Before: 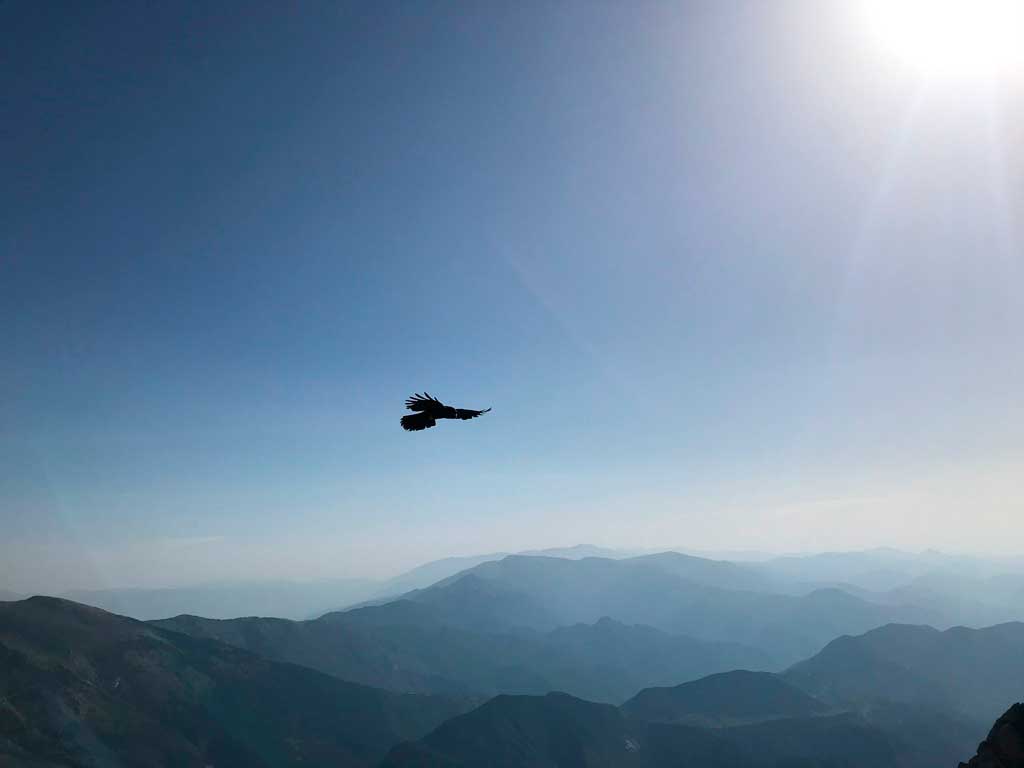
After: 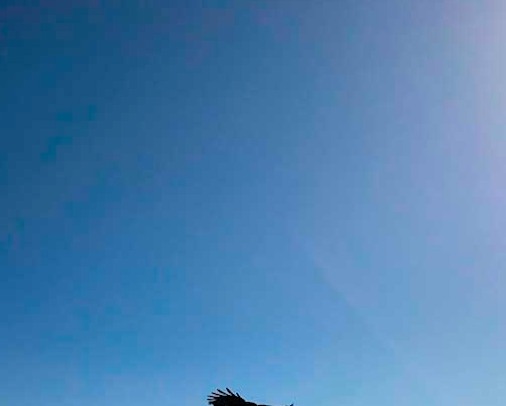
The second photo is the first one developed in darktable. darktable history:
crop: left 19.556%, right 30.401%, bottom 46.458%
rotate and perspective: rotation 0.174°, lens shift (vertical) 0.013, lens shift (horizontal) 0.019, shear 0.001, automatic cropping original format, crop left 0.007, crop right 0.991, crop top 0.016, crop bottom 0.997
color balance rgb: perceptual saturation grading › global saturation 40%, global vibrance 15%
